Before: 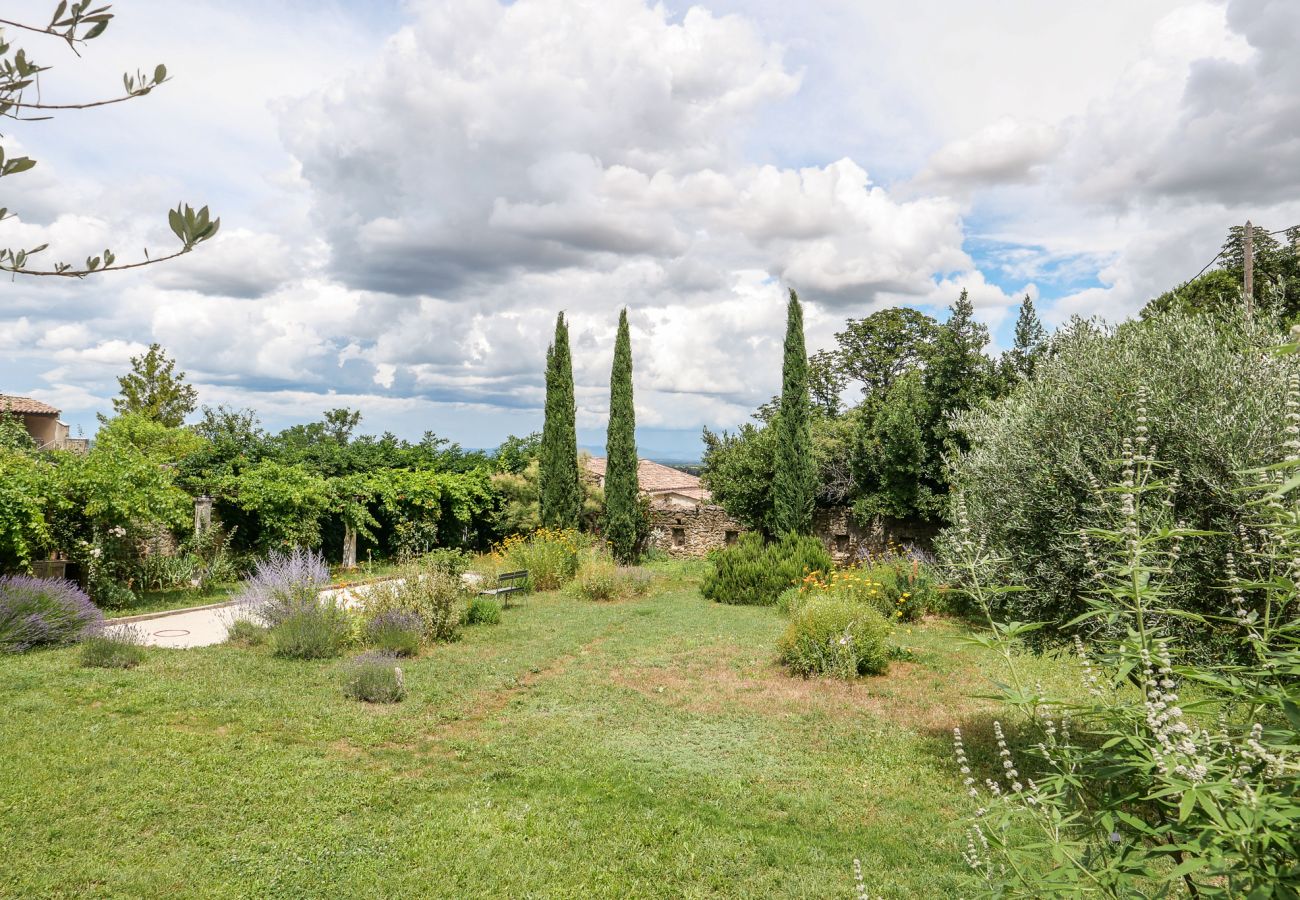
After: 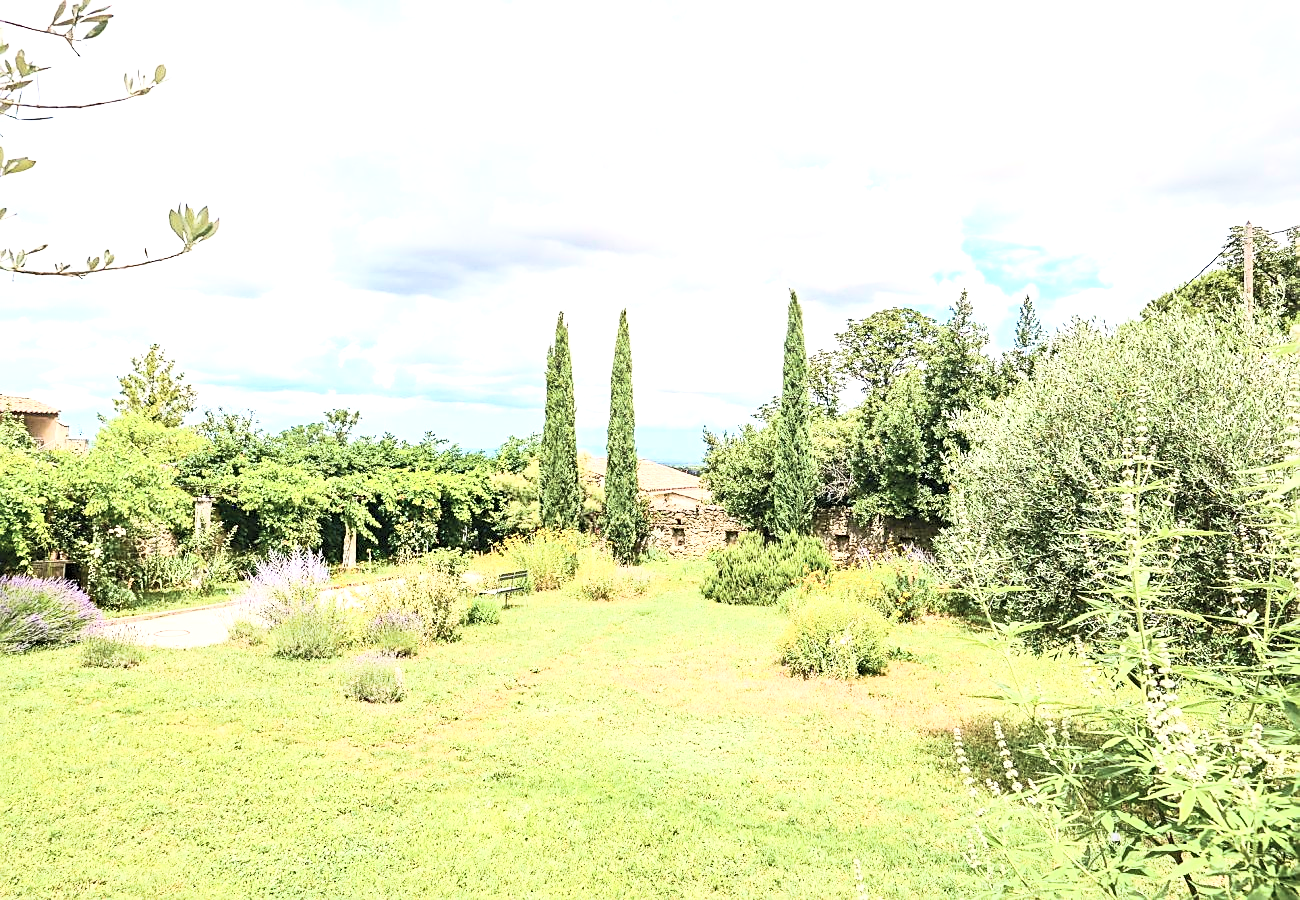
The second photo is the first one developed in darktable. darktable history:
contrast brightness saturation: contrast 0.43, brightness 0.56, saturation -0.19
sharpen: on, module defaults
exposure: exposure 0.95 EV, compensate highlight preservation false
haze removal: strength 0.29, distance 0.25, compatibility mode true, adaptive false
velvia: strength 45%
